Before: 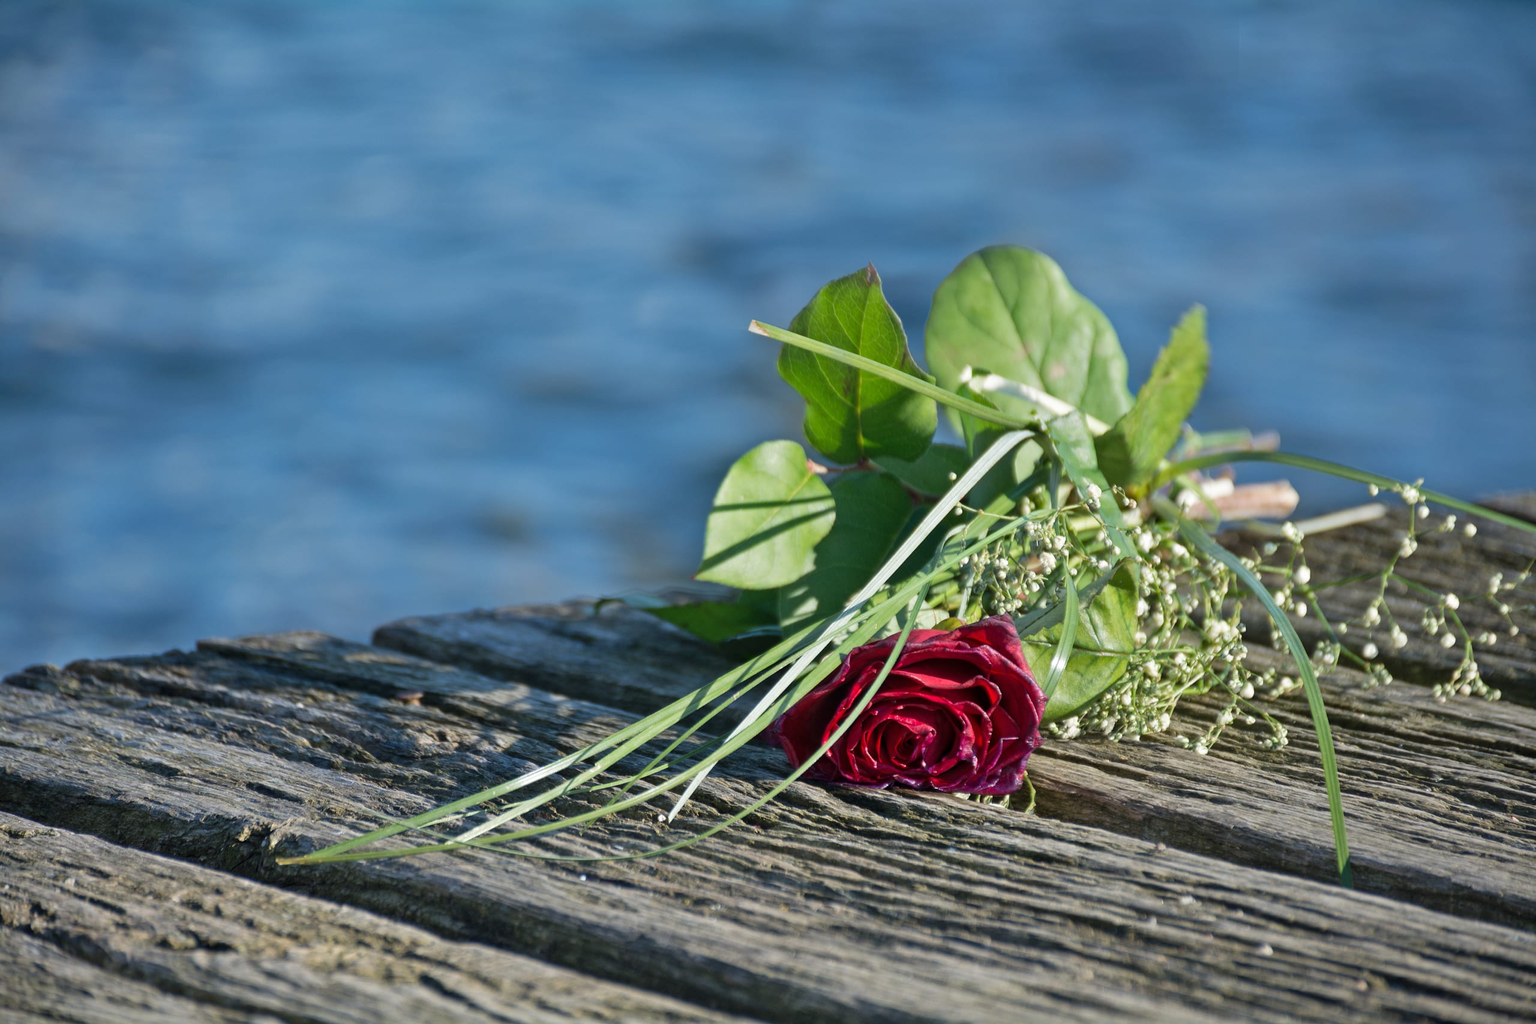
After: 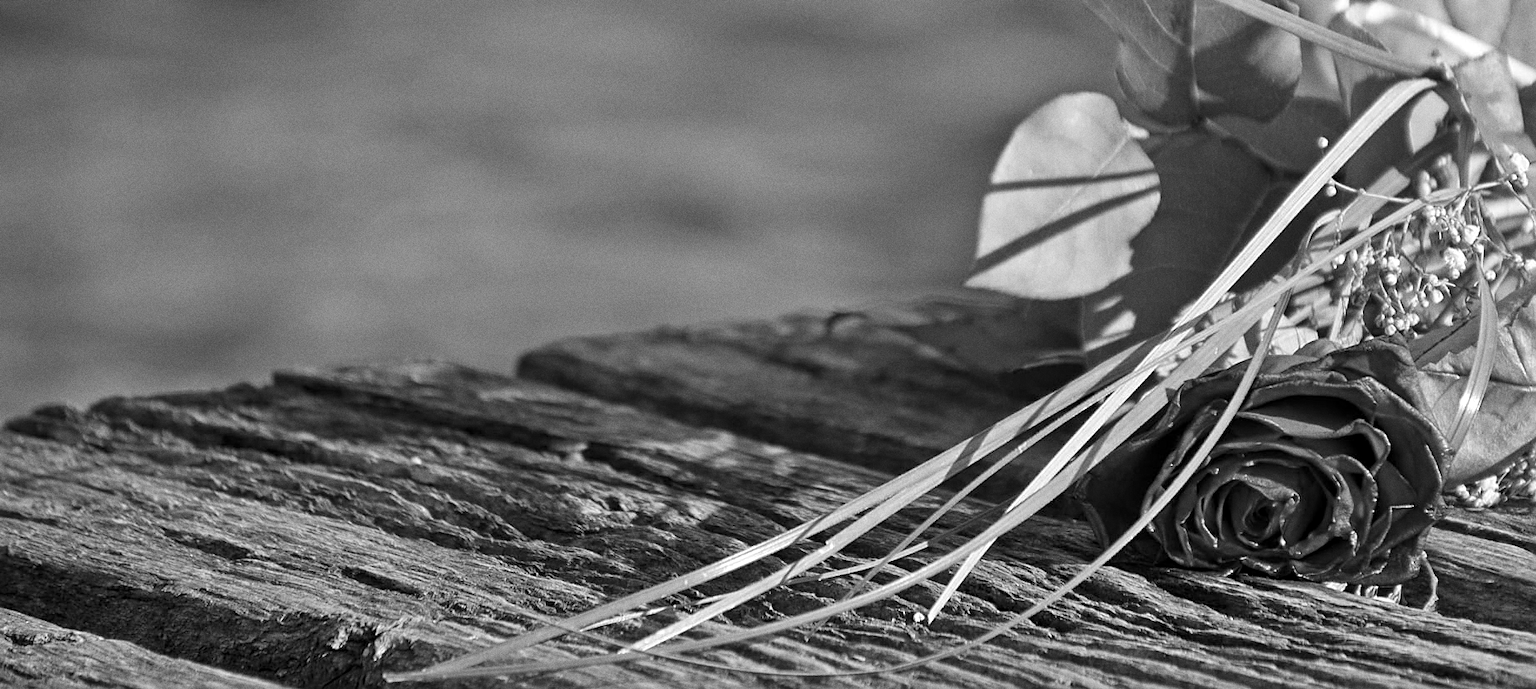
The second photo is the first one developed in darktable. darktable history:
crop: top 36.498%, right 27.964%, bottom 14.995%
contrast brightness saturation: saturation -0.05
sharpen: on, module defaults
grain: coarseness 0.09 ISO
monochrome: a 2.21, b -1.33, size 2.2
local contrast: mode bilateral grid, contrast 28, coarseness 16, detail 115%, midtone range 0.2
